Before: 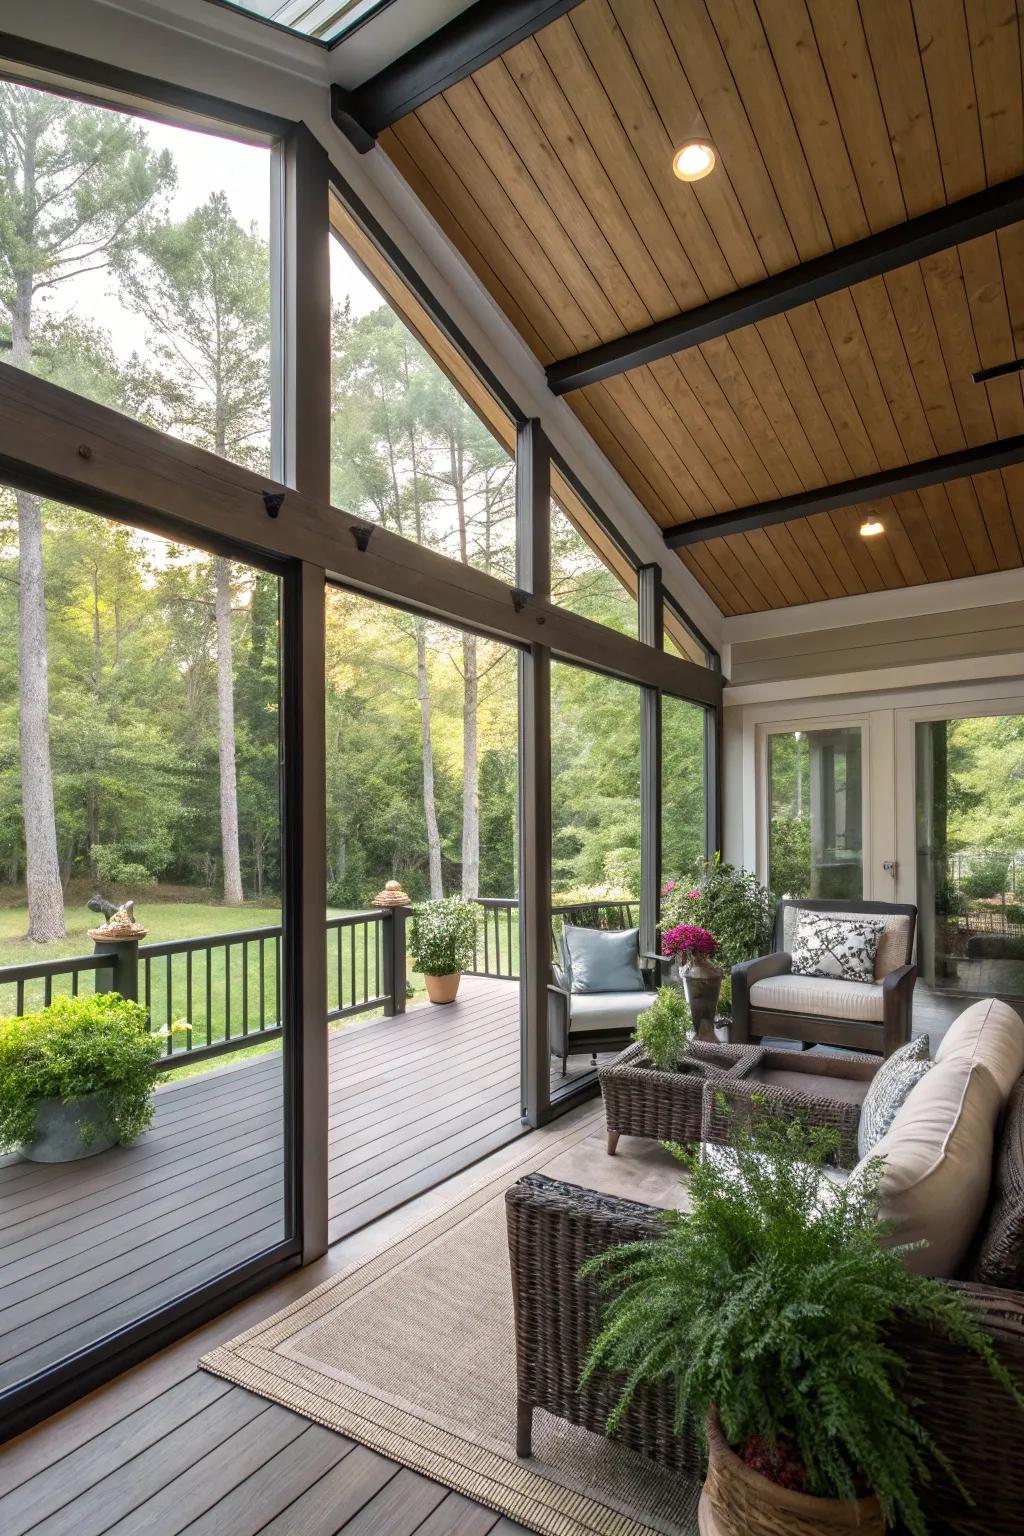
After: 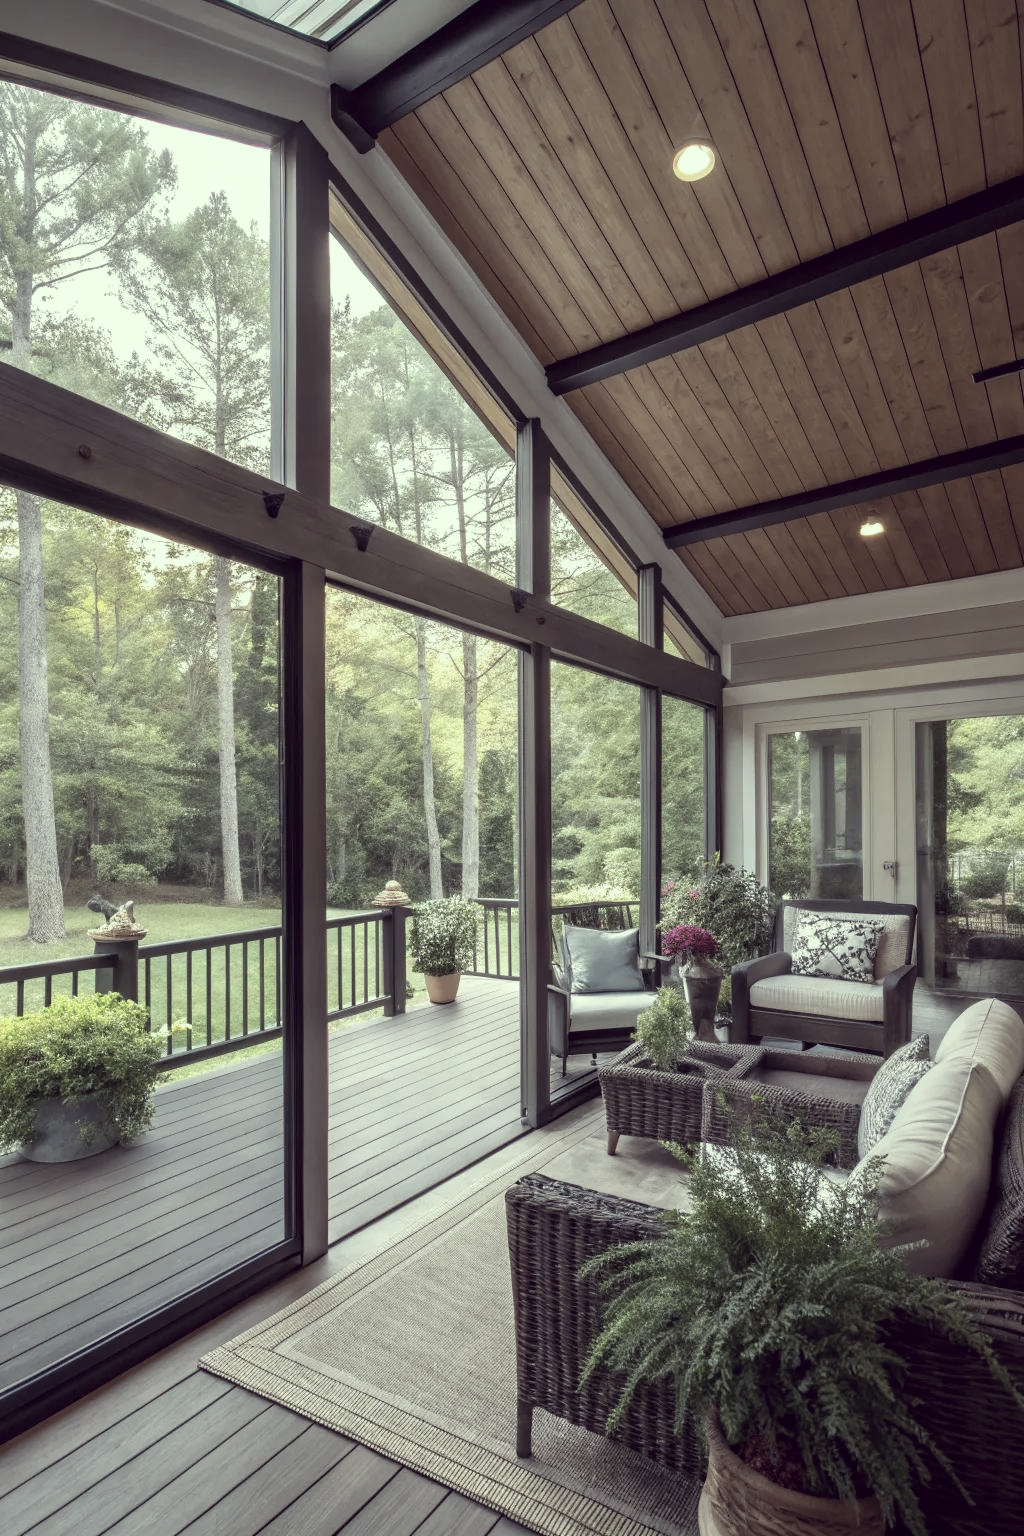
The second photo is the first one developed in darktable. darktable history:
color correction: highlights a* -20.71, highlights b* 20.83, shadows a* 19.65, shadows b* -20.18, saturation 0.45
